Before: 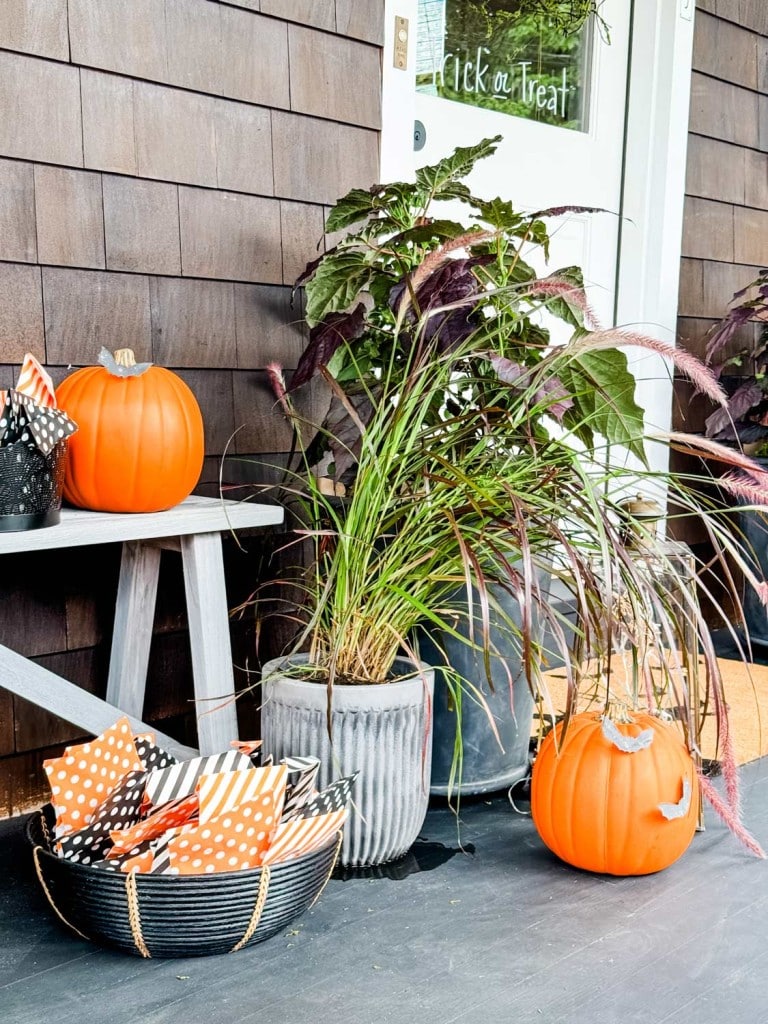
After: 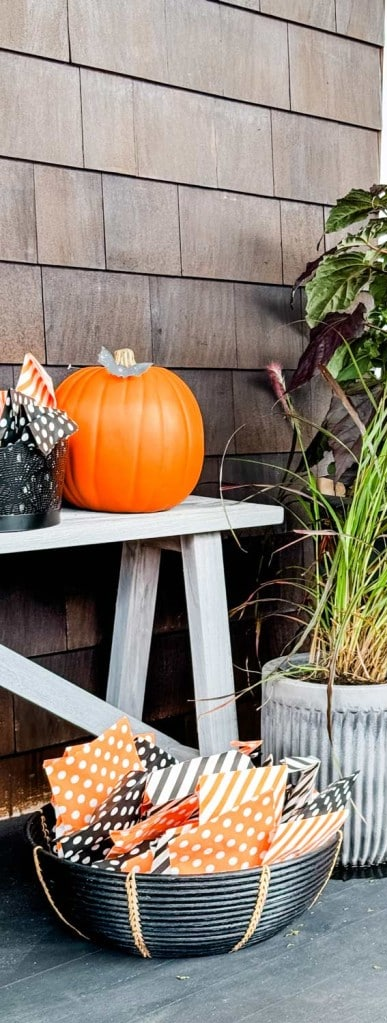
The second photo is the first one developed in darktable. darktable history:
crop and rotate: left 0.045%, top 0%, right 49.542%
